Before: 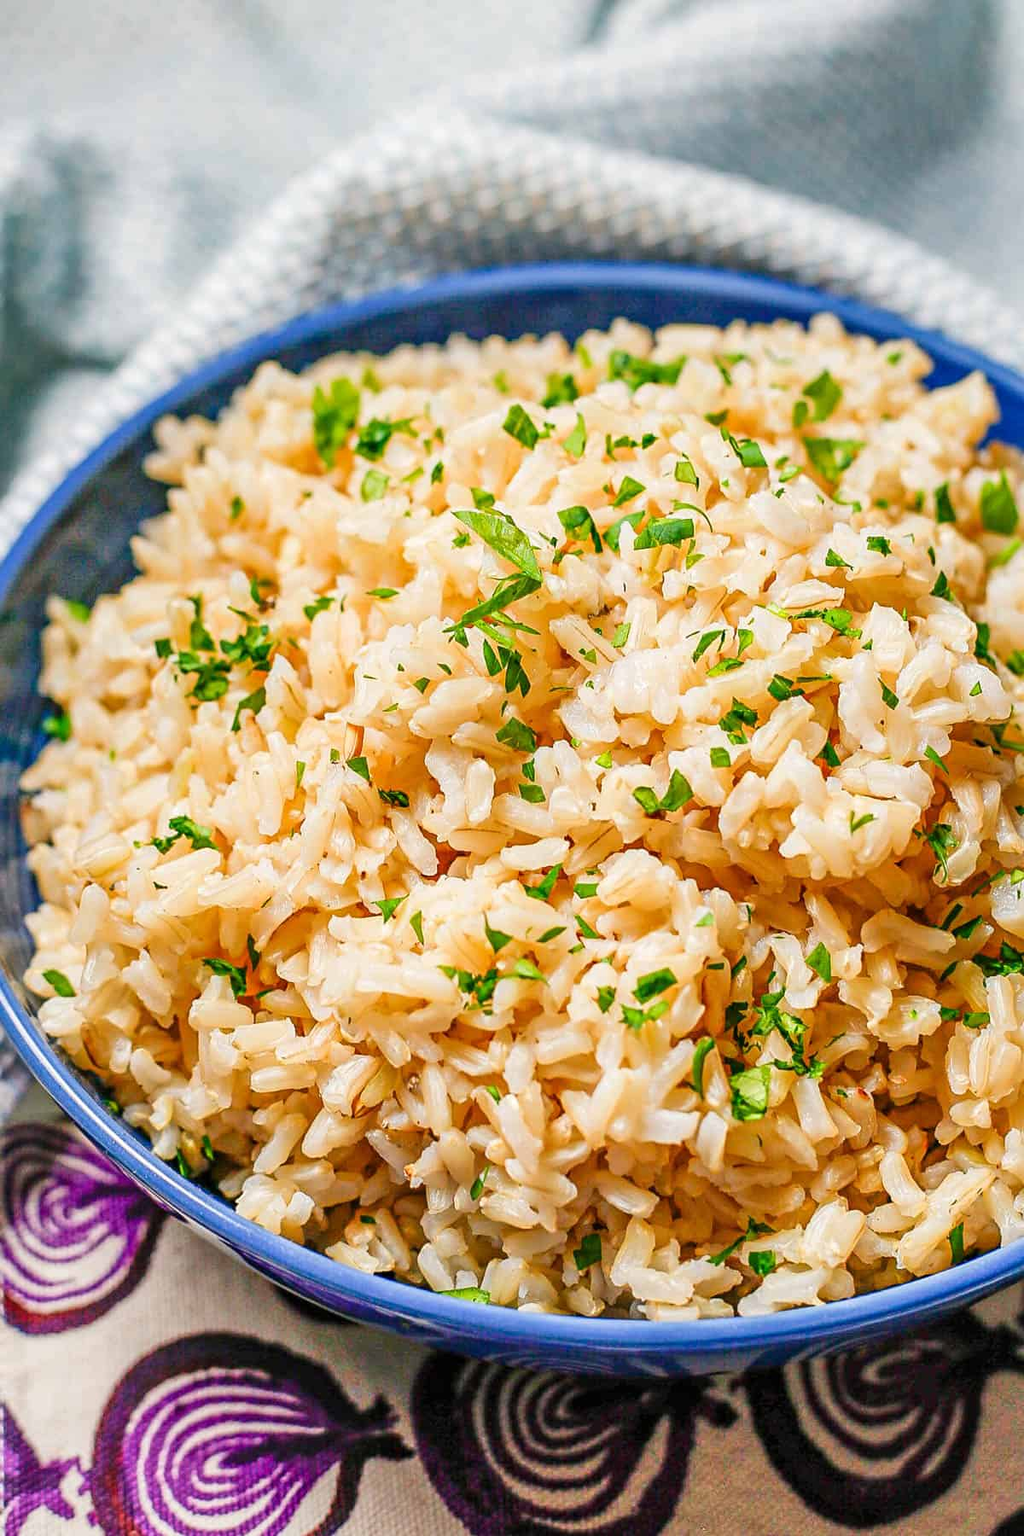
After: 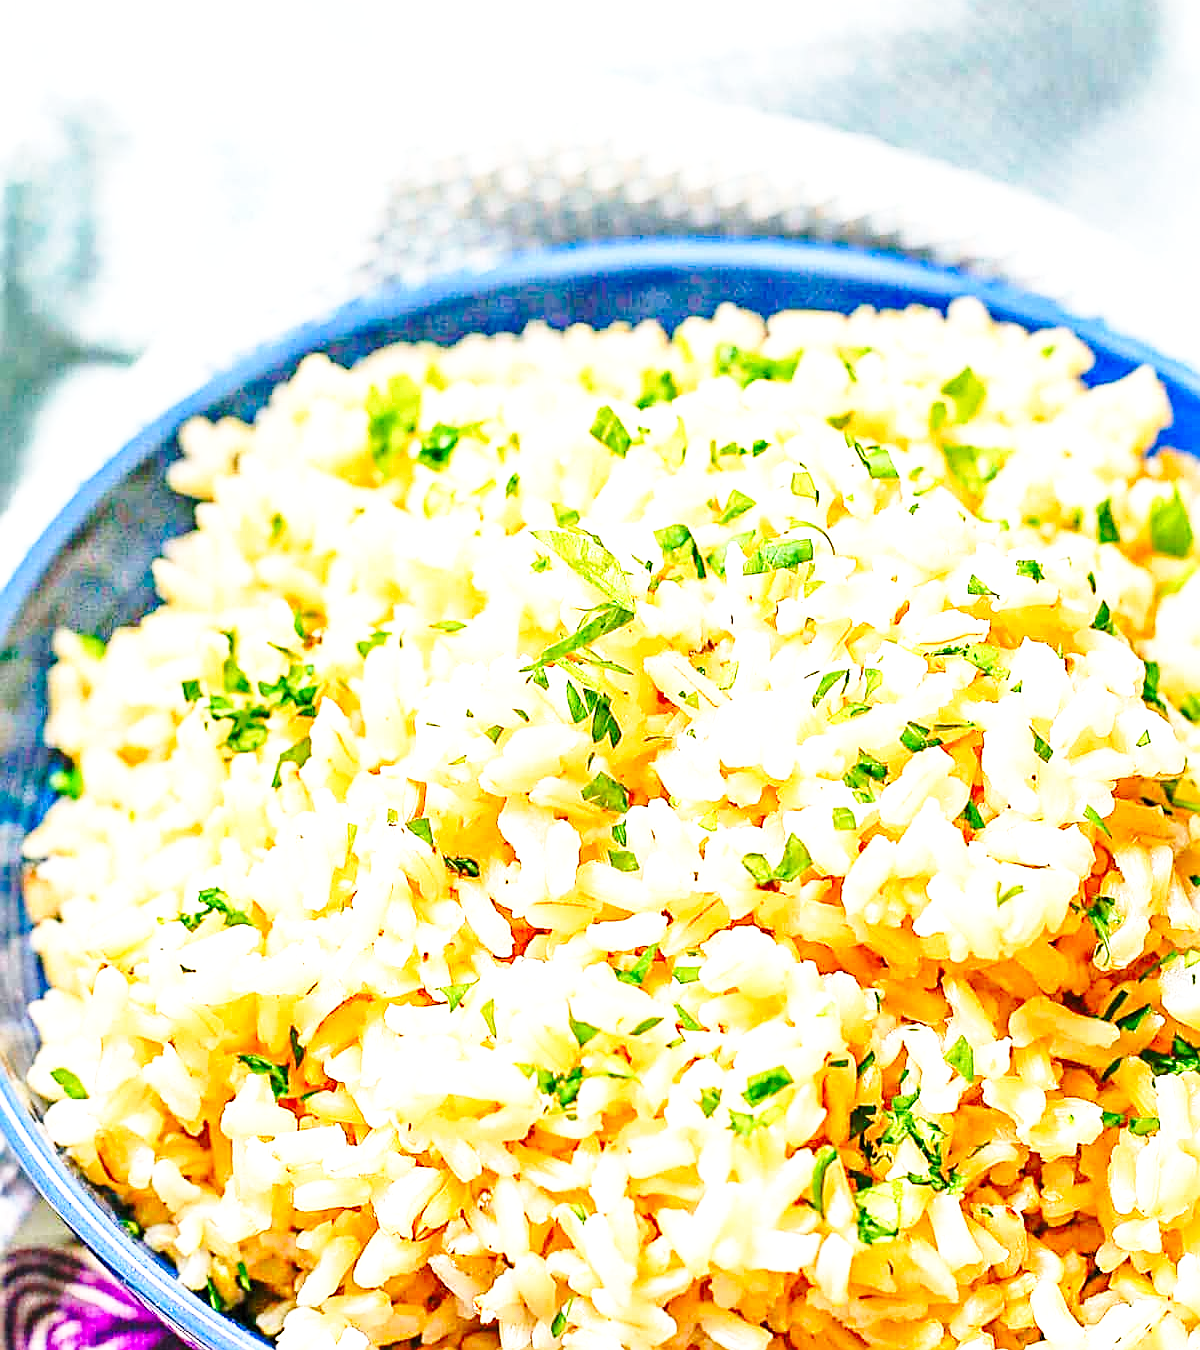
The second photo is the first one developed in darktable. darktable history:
crop: top 3.857%, bottom 21.132%
exposure: exposure 0.781 EV, compensate highlight preservation false
sharpen: on, module defaults
contrast brightness saturation: saturation 0.1
base curve: curves: ch0 [(0, 0) (0.032, 0.037) (0.105, 0.228) (0.435, 0.76) (0.856, 0.983) (1, 1)], preserve colors none
